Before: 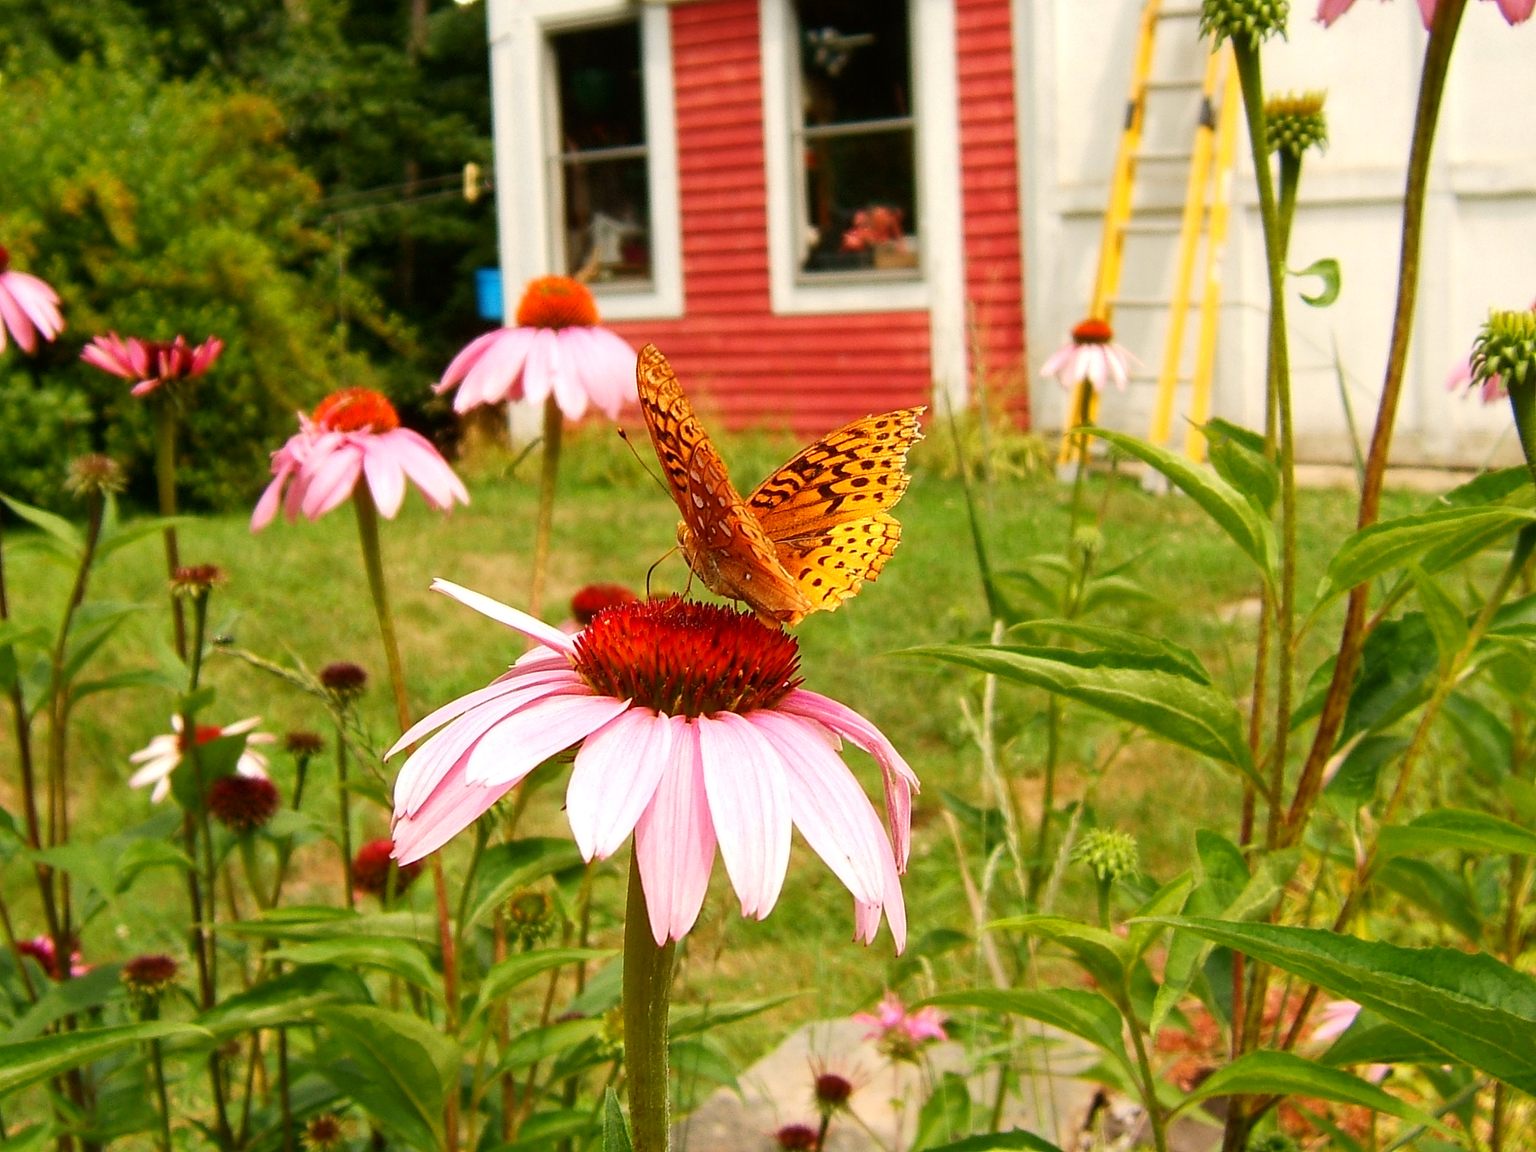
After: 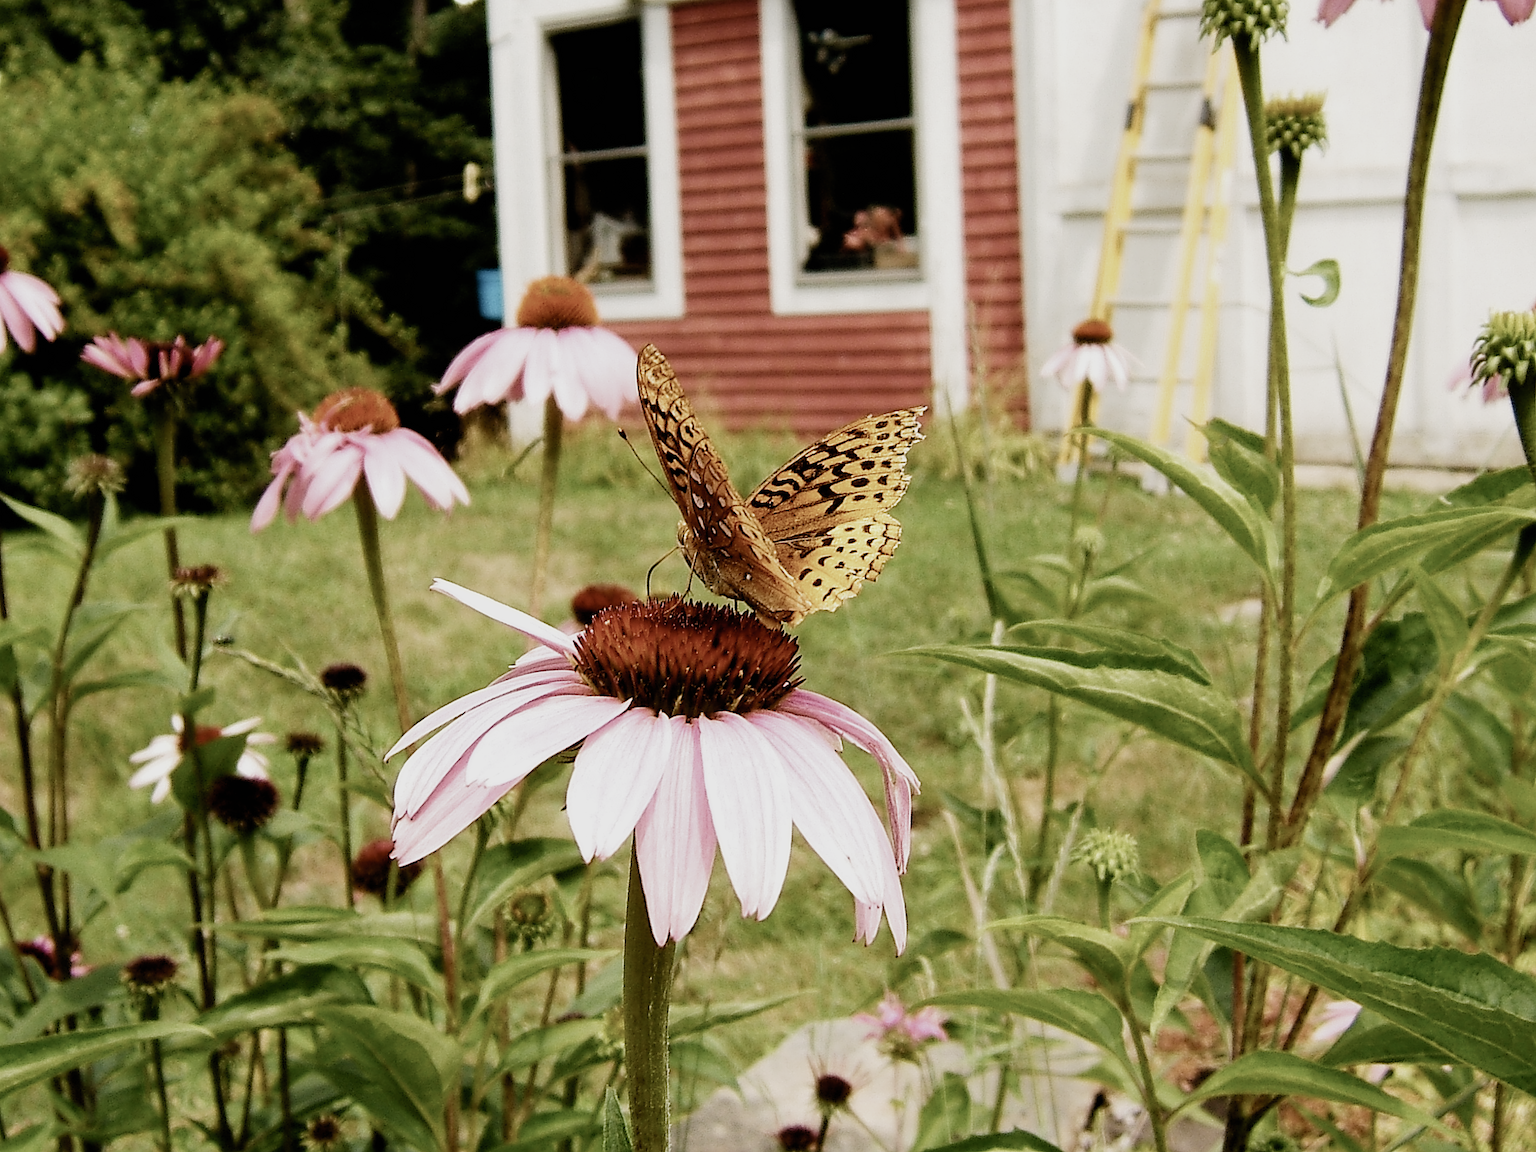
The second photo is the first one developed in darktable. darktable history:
velvia: on, module defaults
sharpen: on, module defaults
filmic rgb: black relative exposure -5.08 EV, white relative exposure 3.53 EV, hardness 3.16, contrast 1.189, highlights saturation mix -29.93%, preserve chrominance no, color science v5 (2021)
